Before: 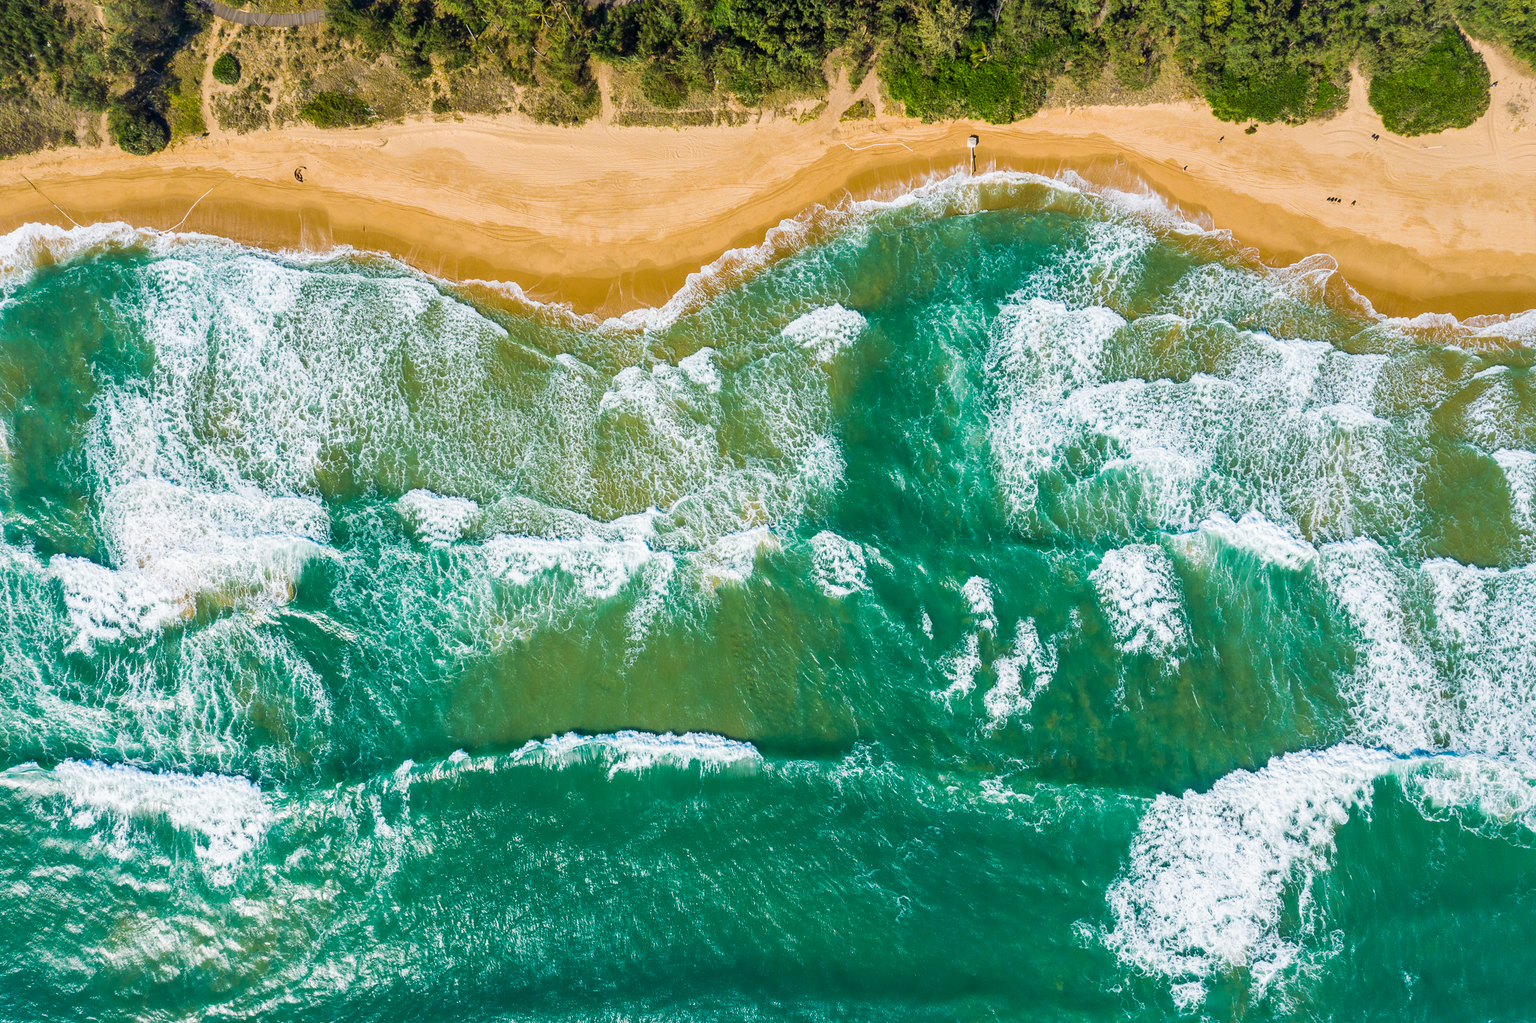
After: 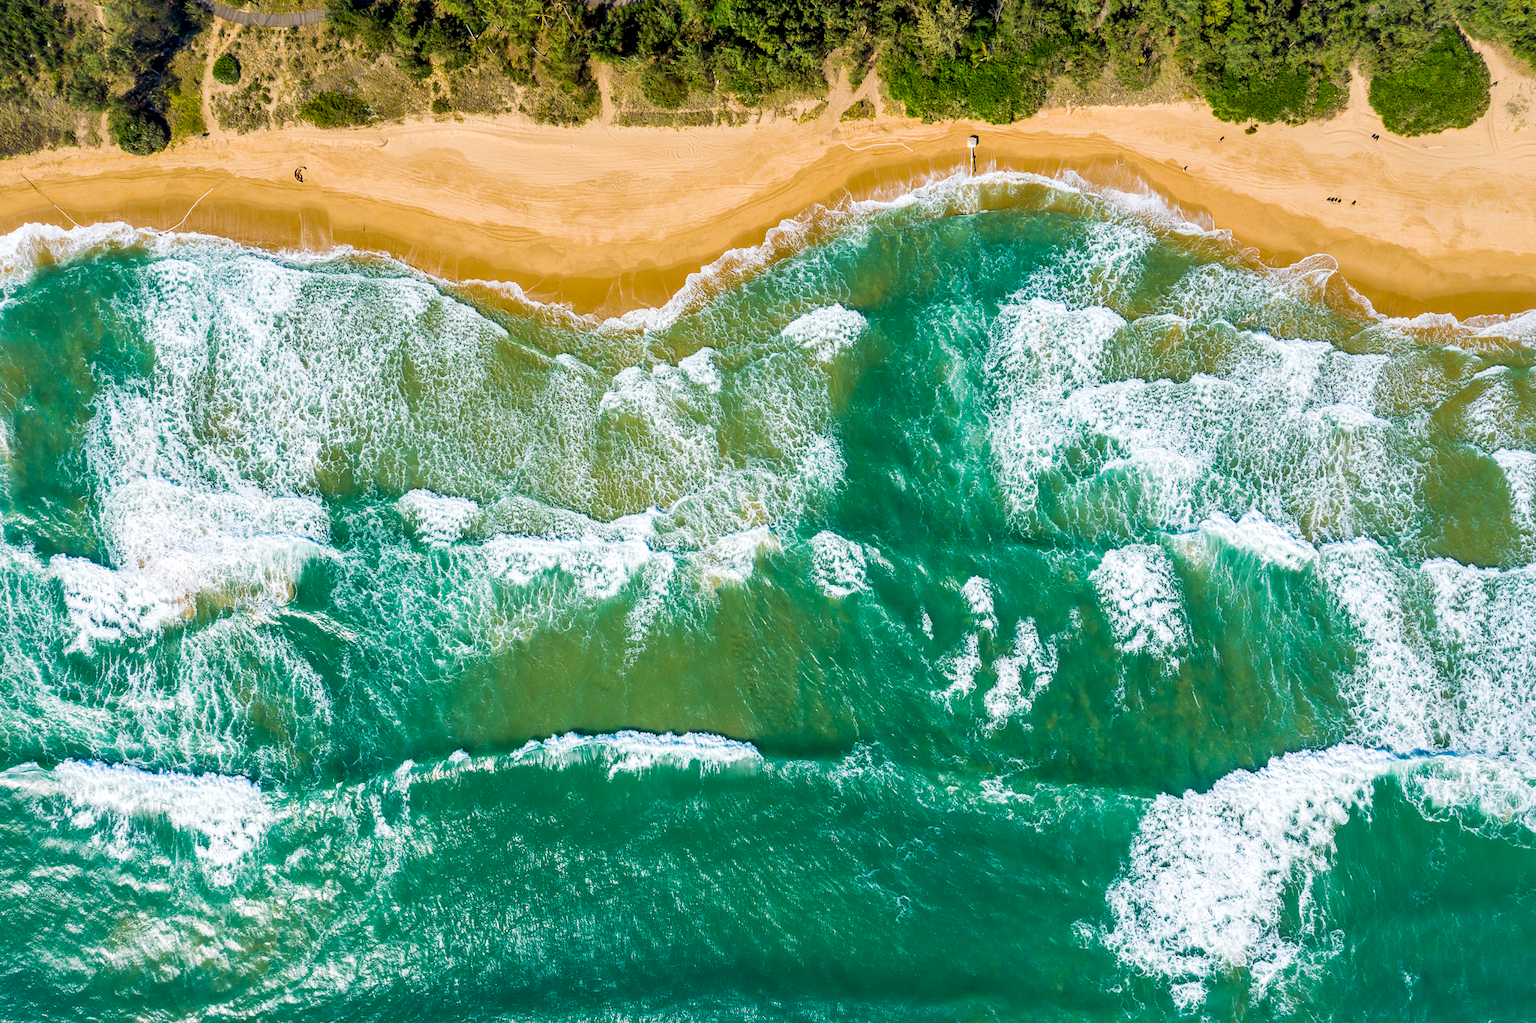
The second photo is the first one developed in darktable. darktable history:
exposure: black level correction 0.007, exposure 0.101 EV, compensate exposure bias true, compensate highlight preservation false
